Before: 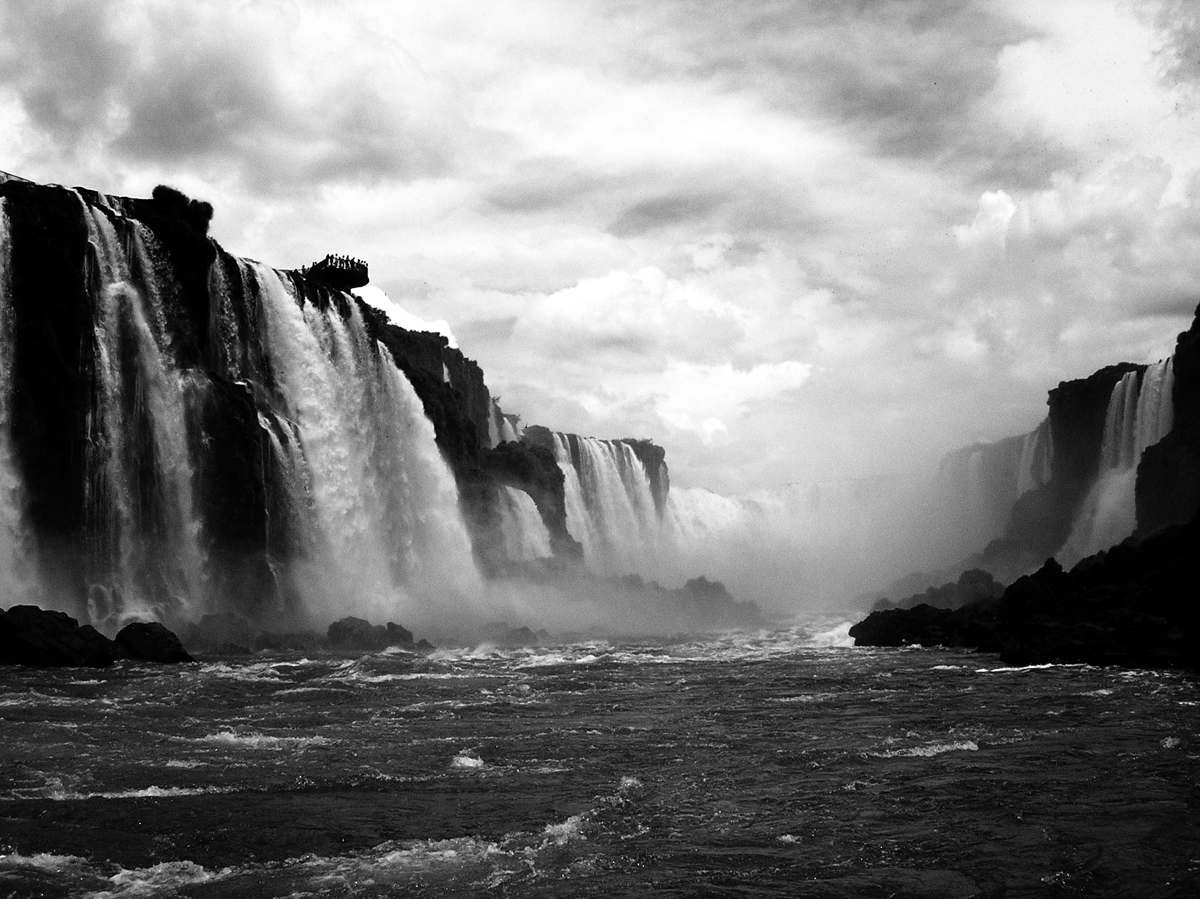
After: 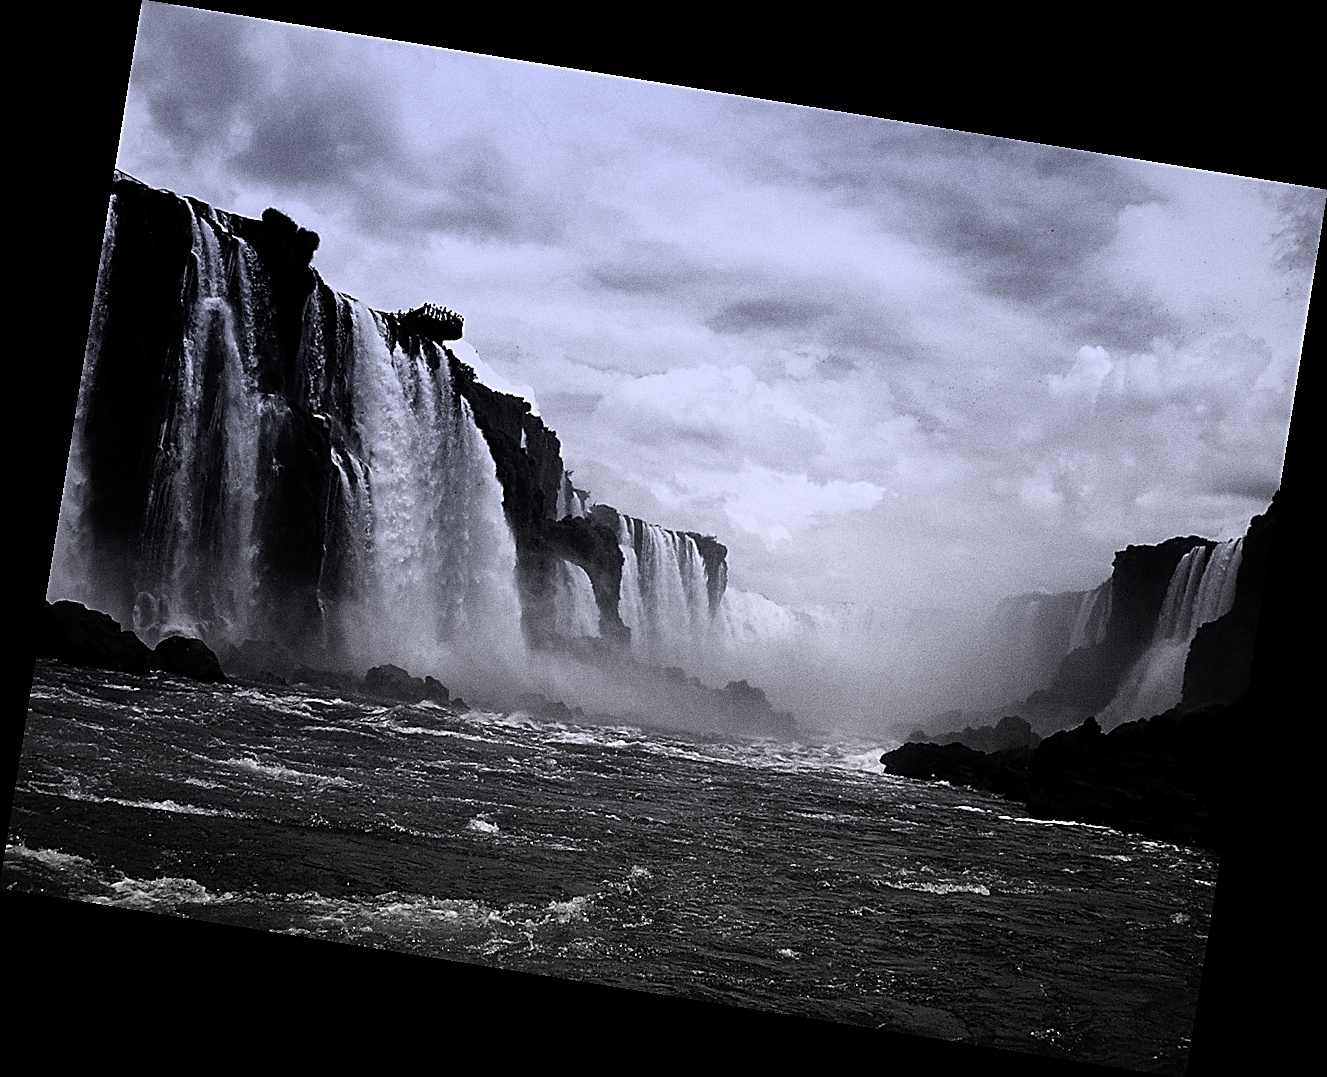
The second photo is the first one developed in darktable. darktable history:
rotate and perspective: rotation 9.12°, automatic cropping off
sharpen: radius 1.685, amount 1.294
contrast brightness saturation: contrast 0.09, saturation 0.28
grain: coarseness 0.09 ISO
tone equalizer: on, module defaults
graduated density: hue 238.83°, saturation 50%
vignetting: fall-off radius 93.87%
color balance: mode lift, gamma, gain (sRGB)
